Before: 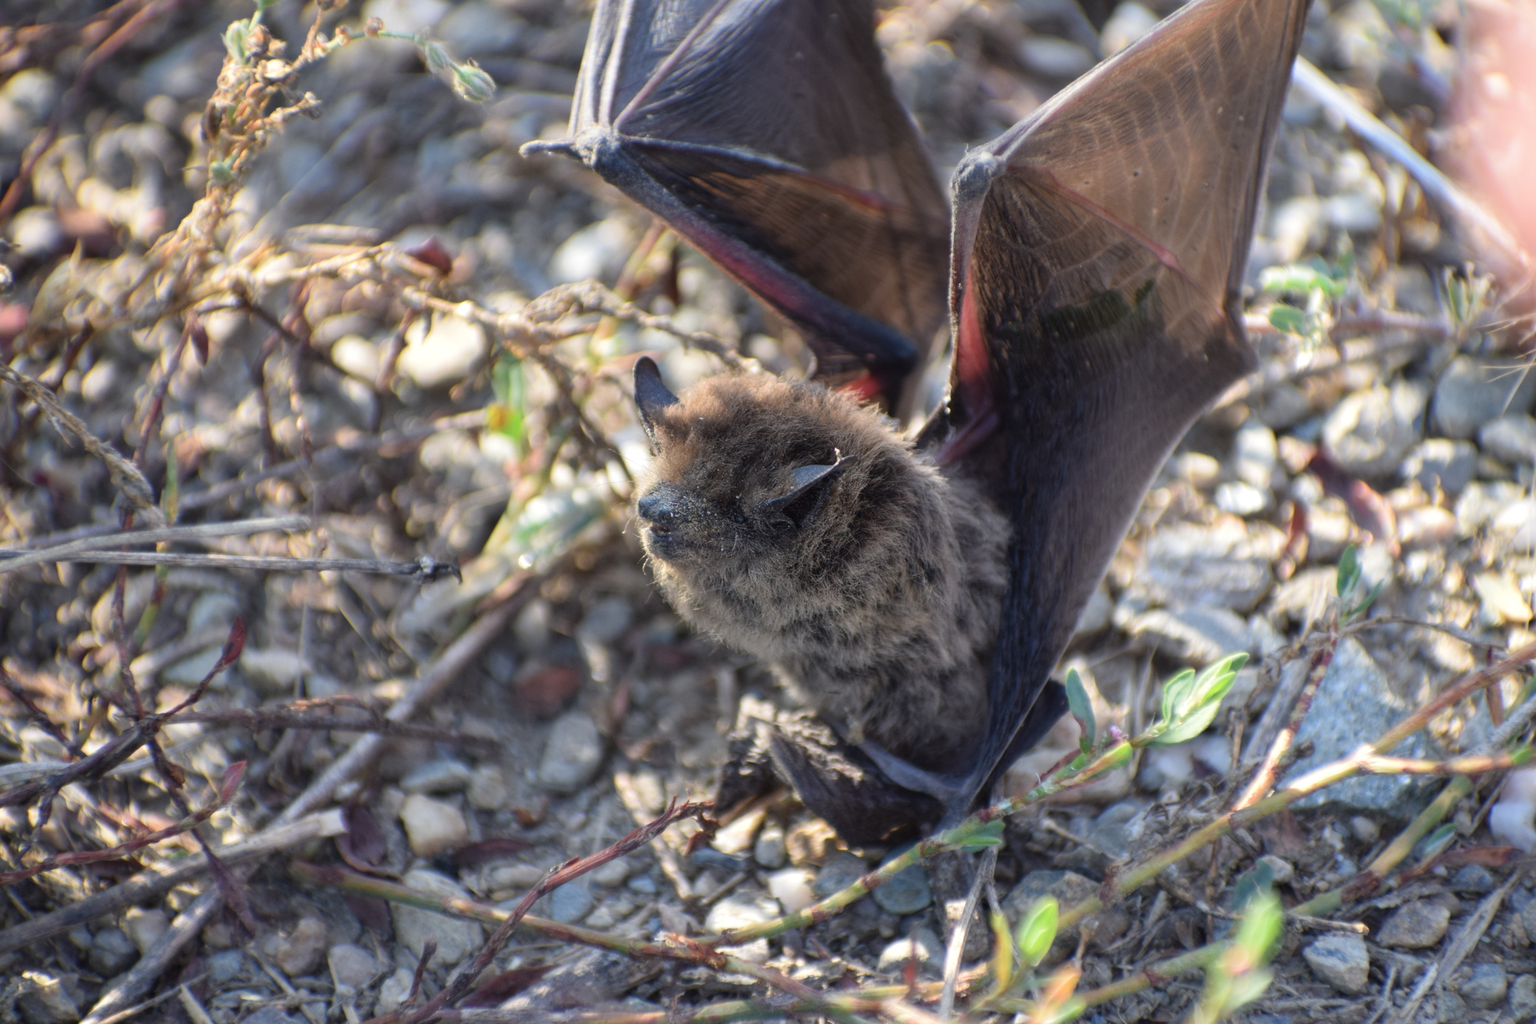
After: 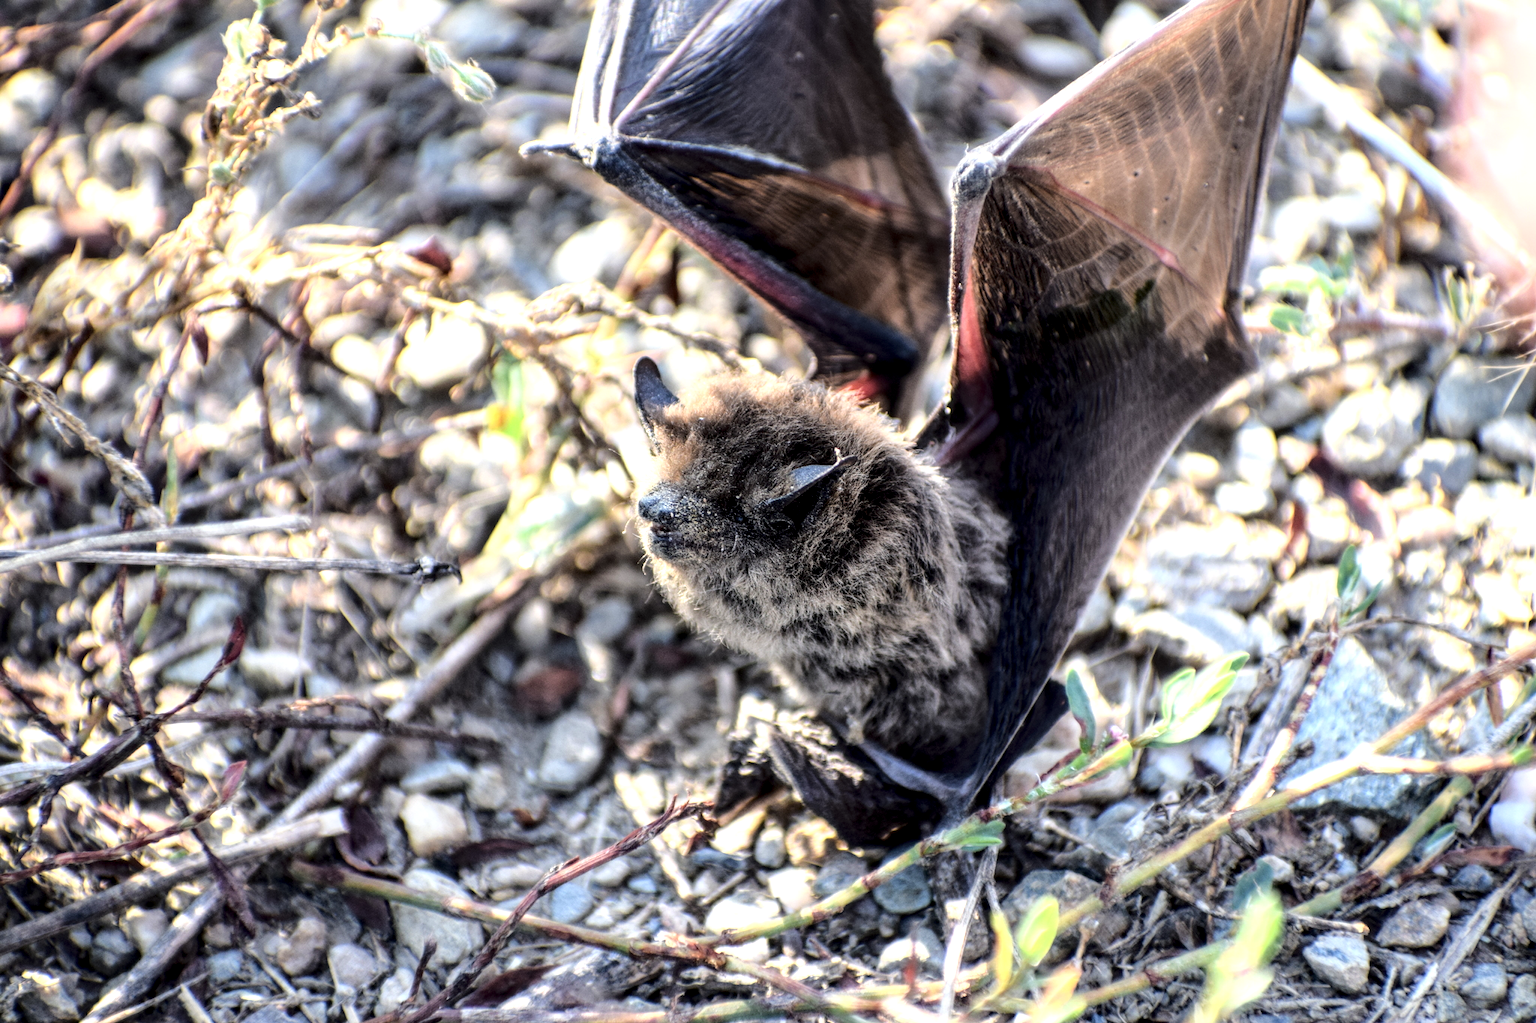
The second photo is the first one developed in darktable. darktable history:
base curve: curves: ch0 [(0, 0) (0.036, 0.037) (0.121, 0.228) (0.46, 0.76) (0.859, 0.983) (1, 1)]
local contrast: highlights 60%, shadows 62%, detail 160%
